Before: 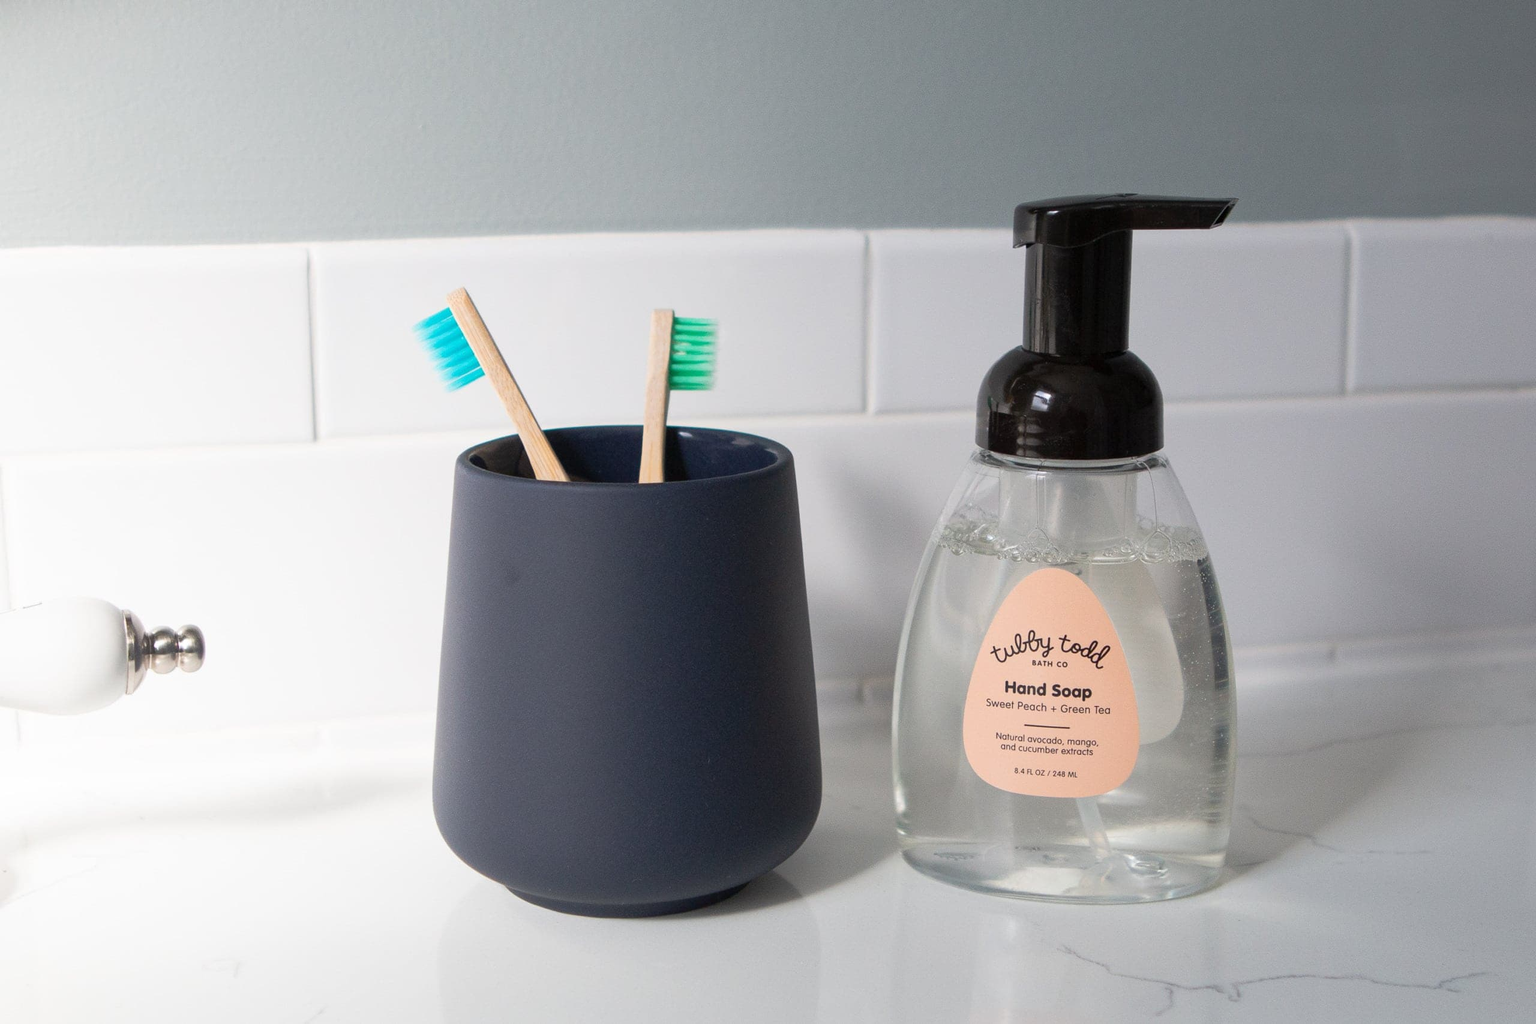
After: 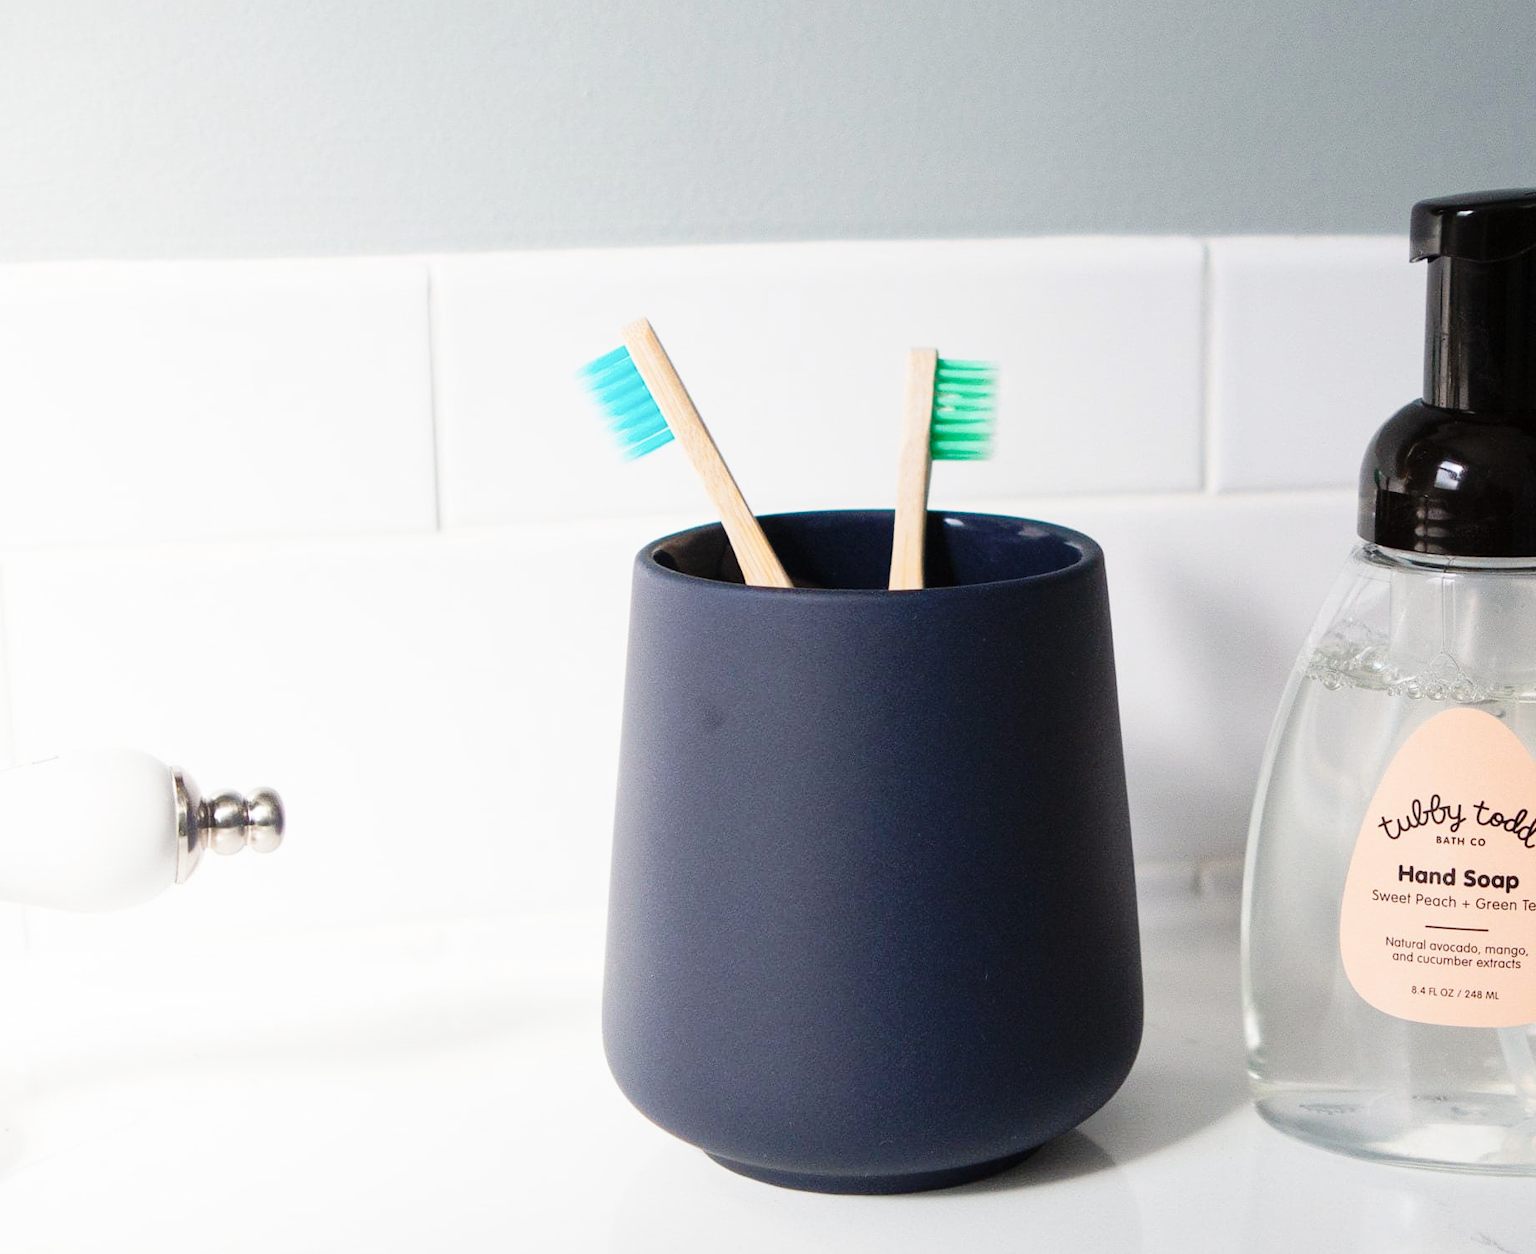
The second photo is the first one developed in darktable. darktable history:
base curve: curves: ch0 [(0, 0) (0.036, 0.025) (0.121, 0.166) (0.206, 0.329) (0.605, 0.79) (1, 1)], preserve colors none
crop: top 5.803%, right 27.864%, bottom 5.804%
